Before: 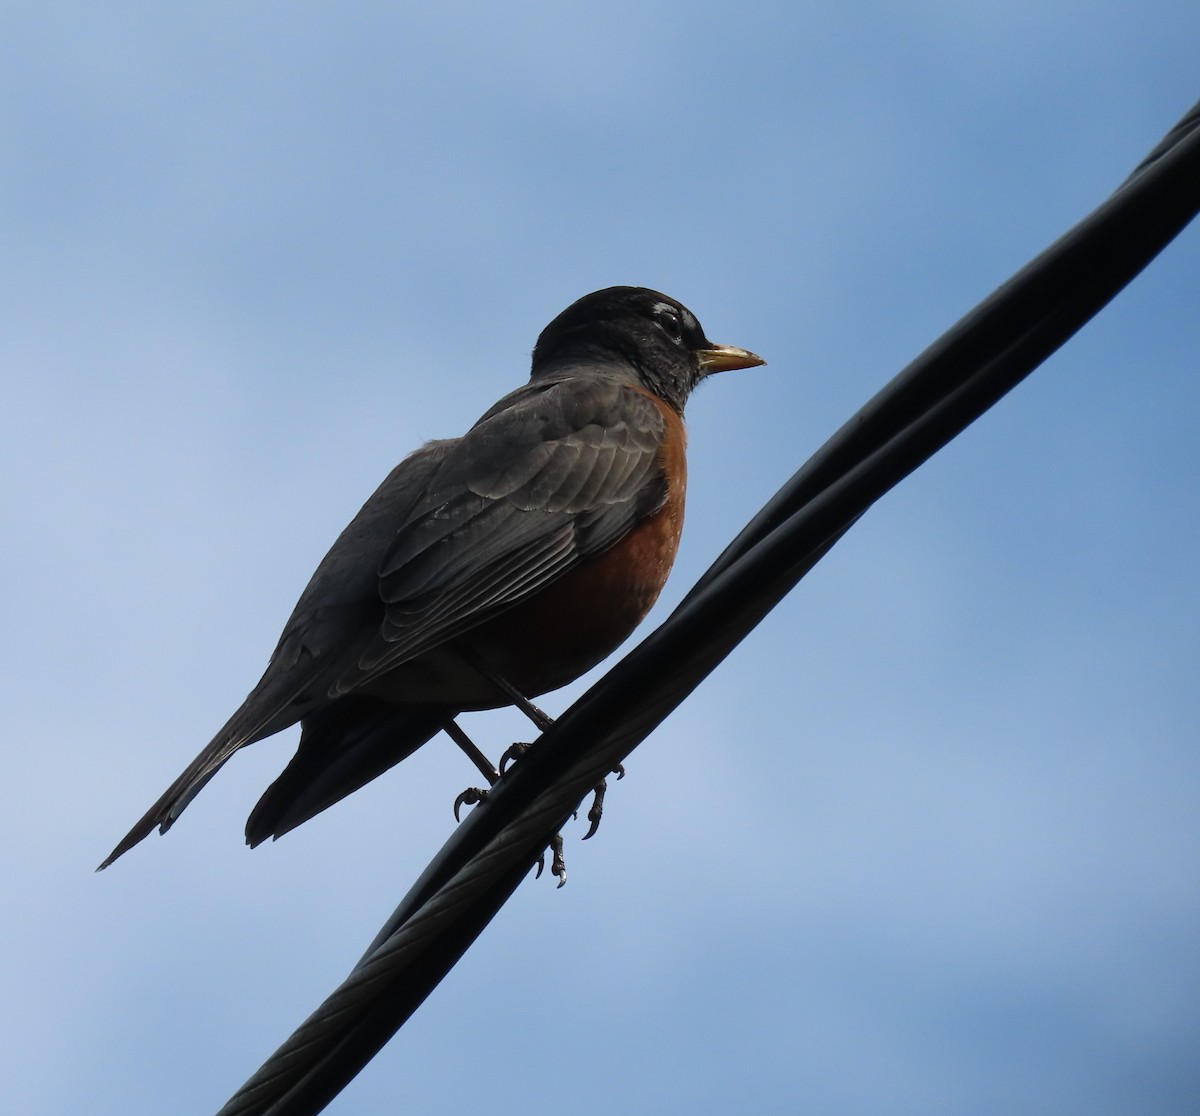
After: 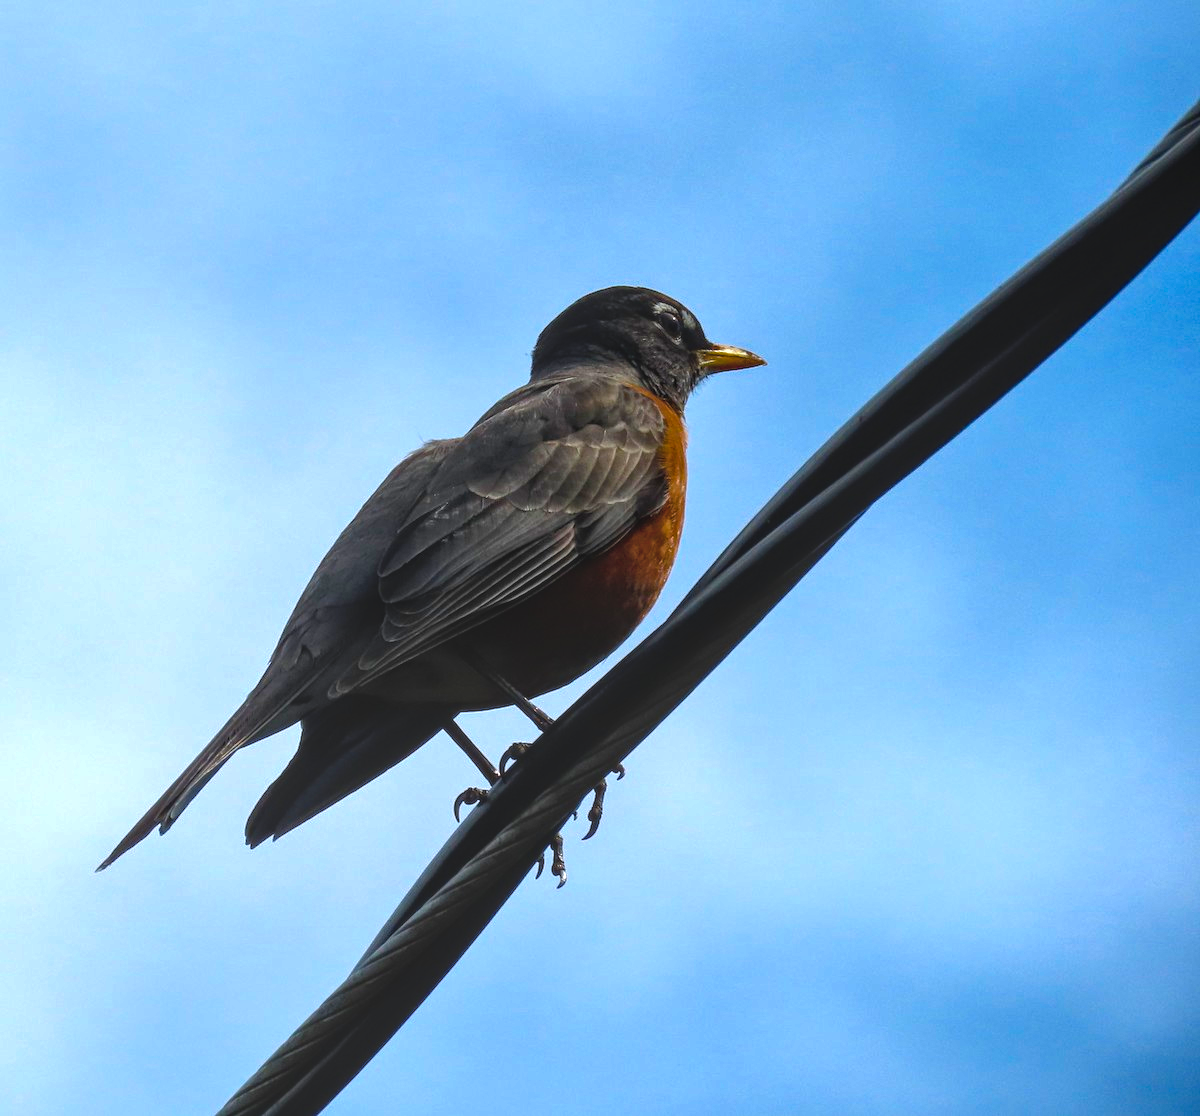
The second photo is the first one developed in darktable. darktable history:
local contrast: highlights 74%, shadows 55%, detail 176%, midtone range 0.207
color balance rgb: linear chroma grading › global chroma 9%, perceptual saturation grading › global saturation 36%, perceptual saturation grading › shadows 35%, perceptual brilliance grading › global brilliance 21.21%, perceptual brilliance grading › shadows -35%, global vibrance 21.21%
